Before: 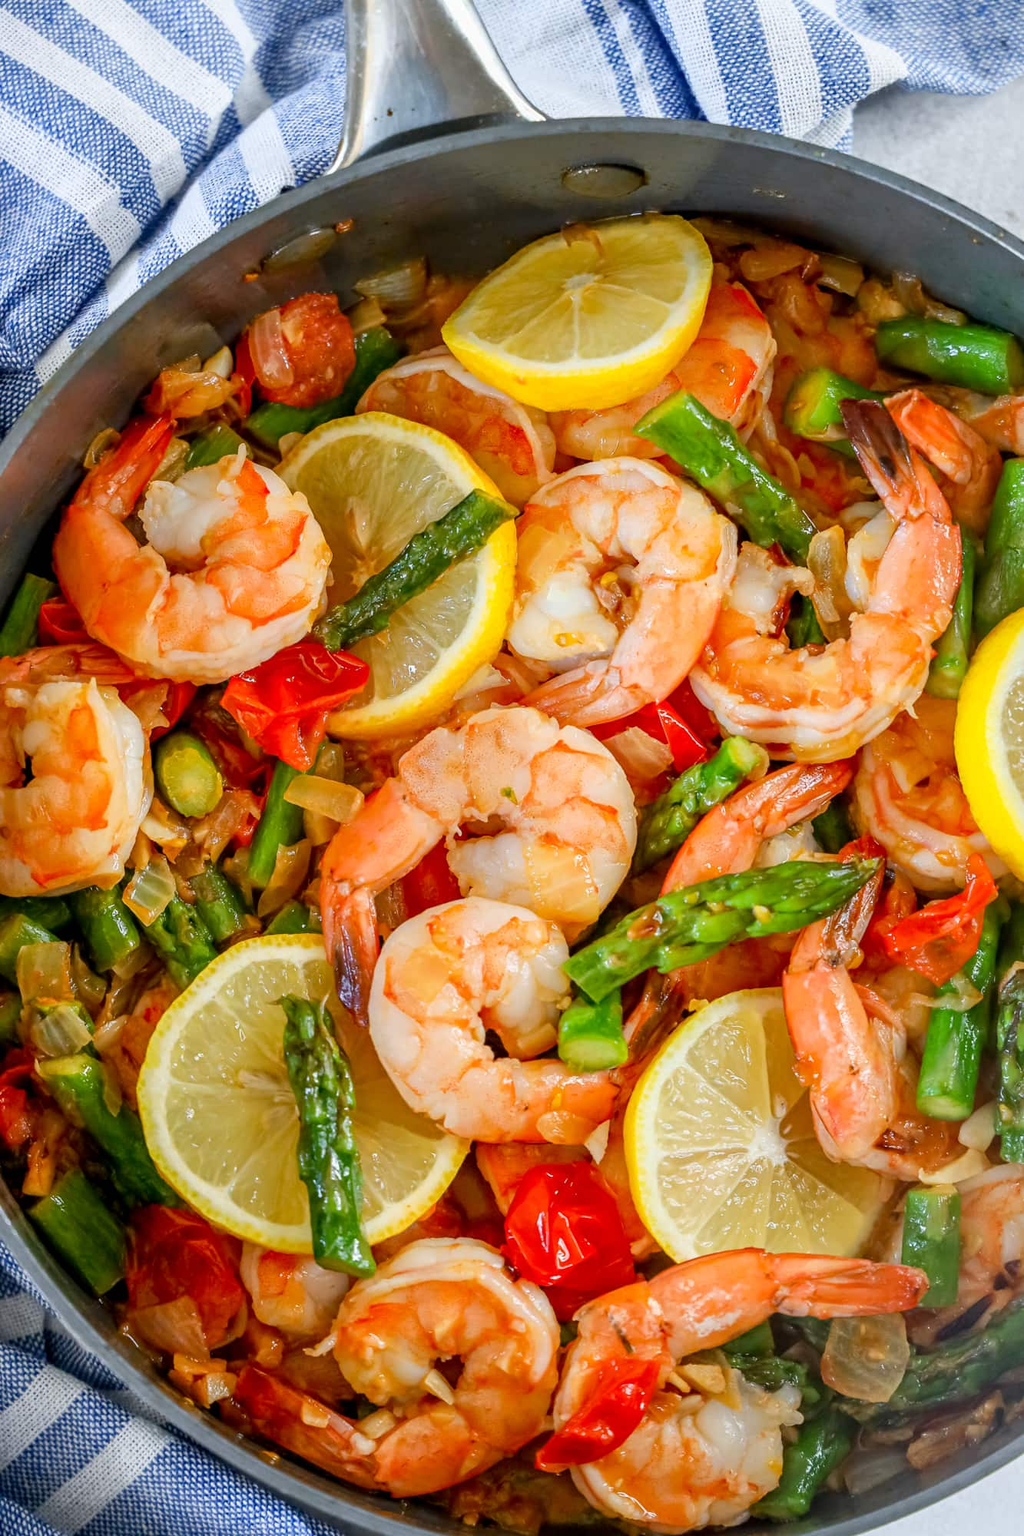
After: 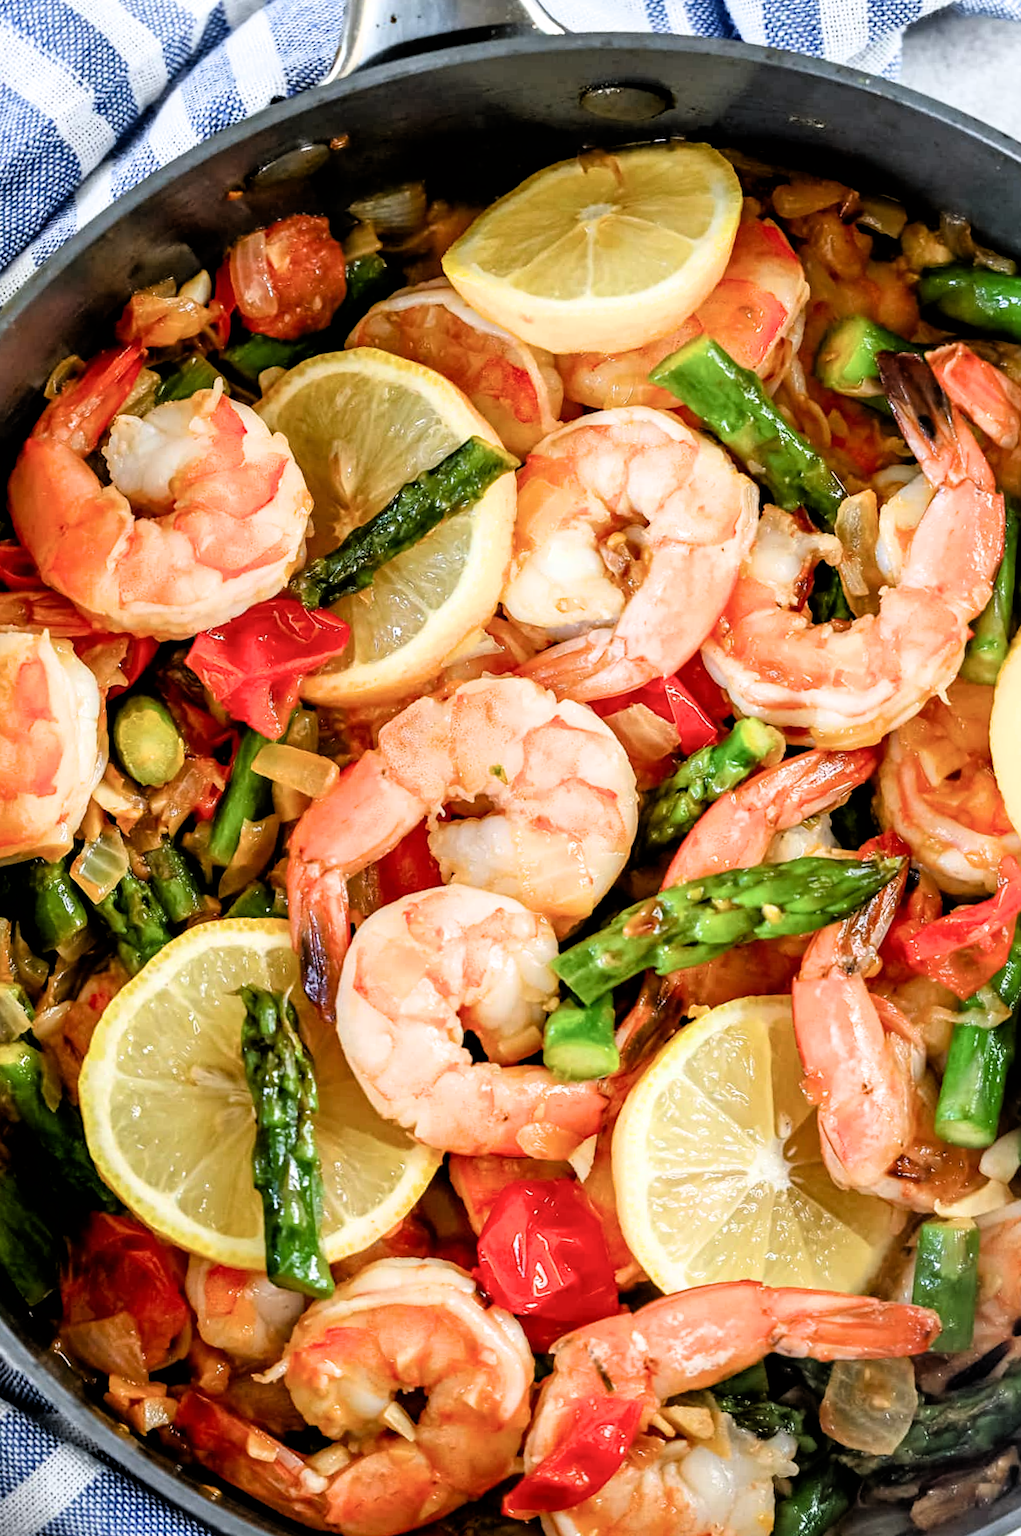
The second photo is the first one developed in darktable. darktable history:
crop and rotate: angle -1.97°, left 3.091%, top 3.74%, right 1.5%, bottom 0.67%
filmic rgb: black relative exposure -3.55 EV, white relative exposure 2.26 EV, hardness 3.41
